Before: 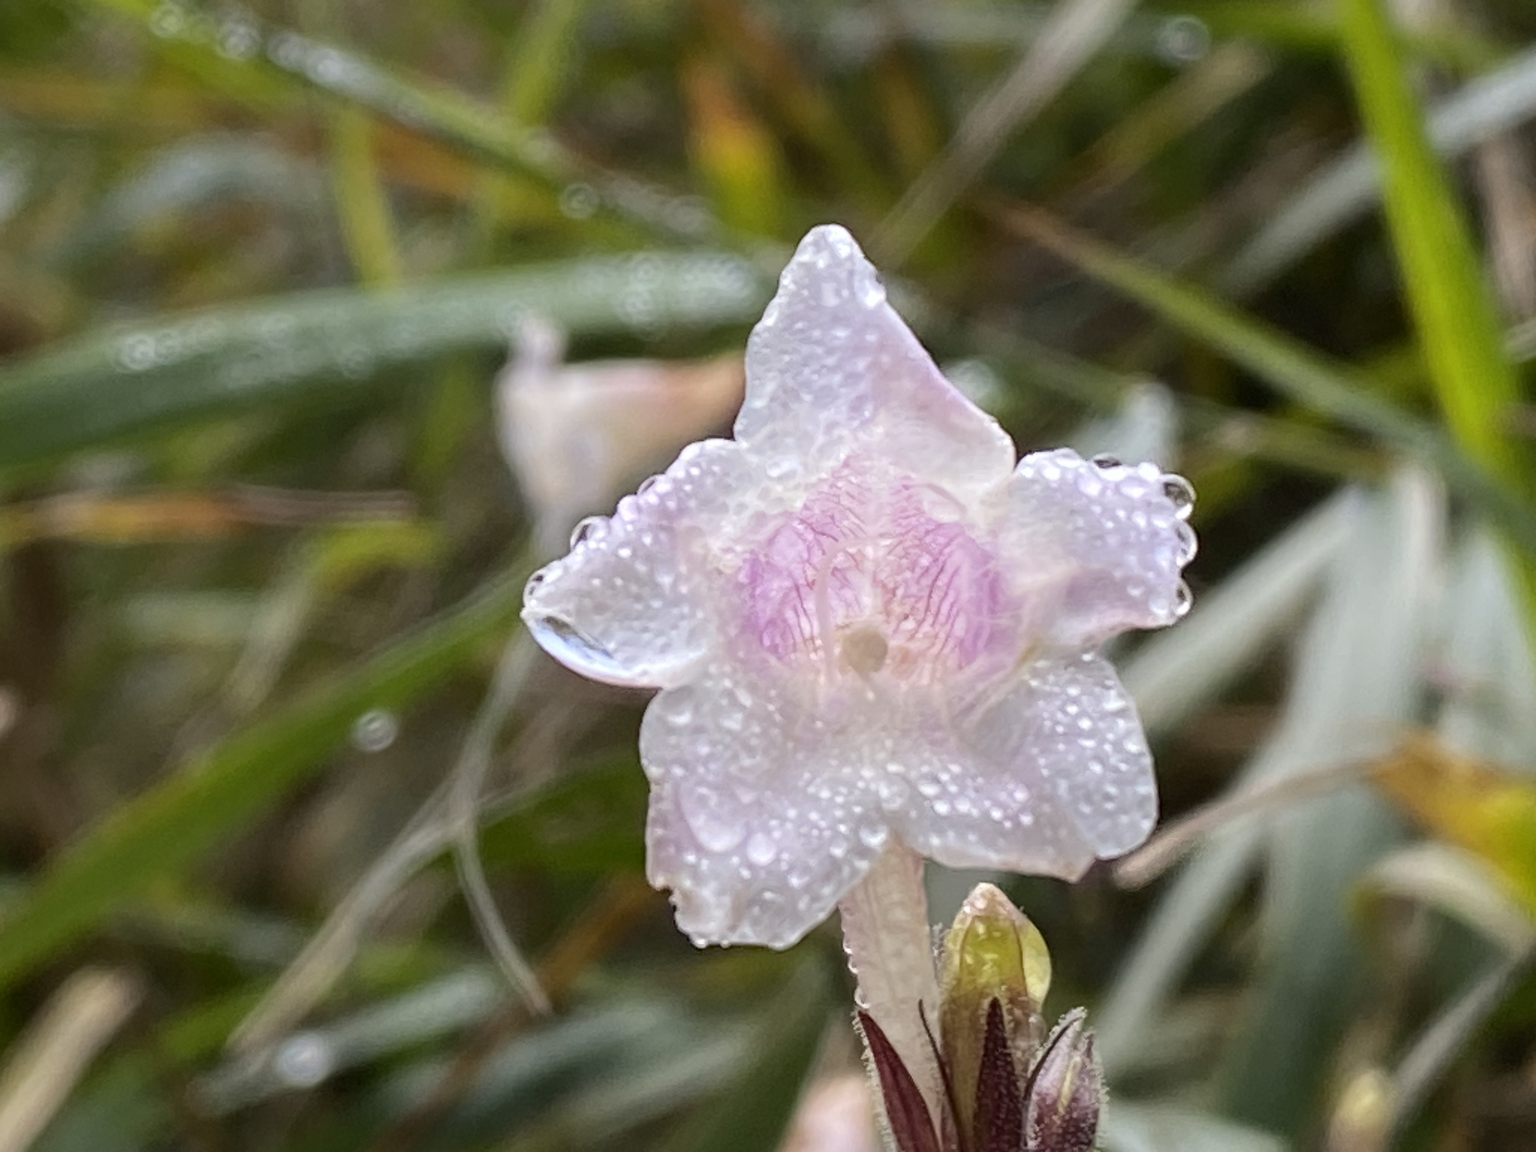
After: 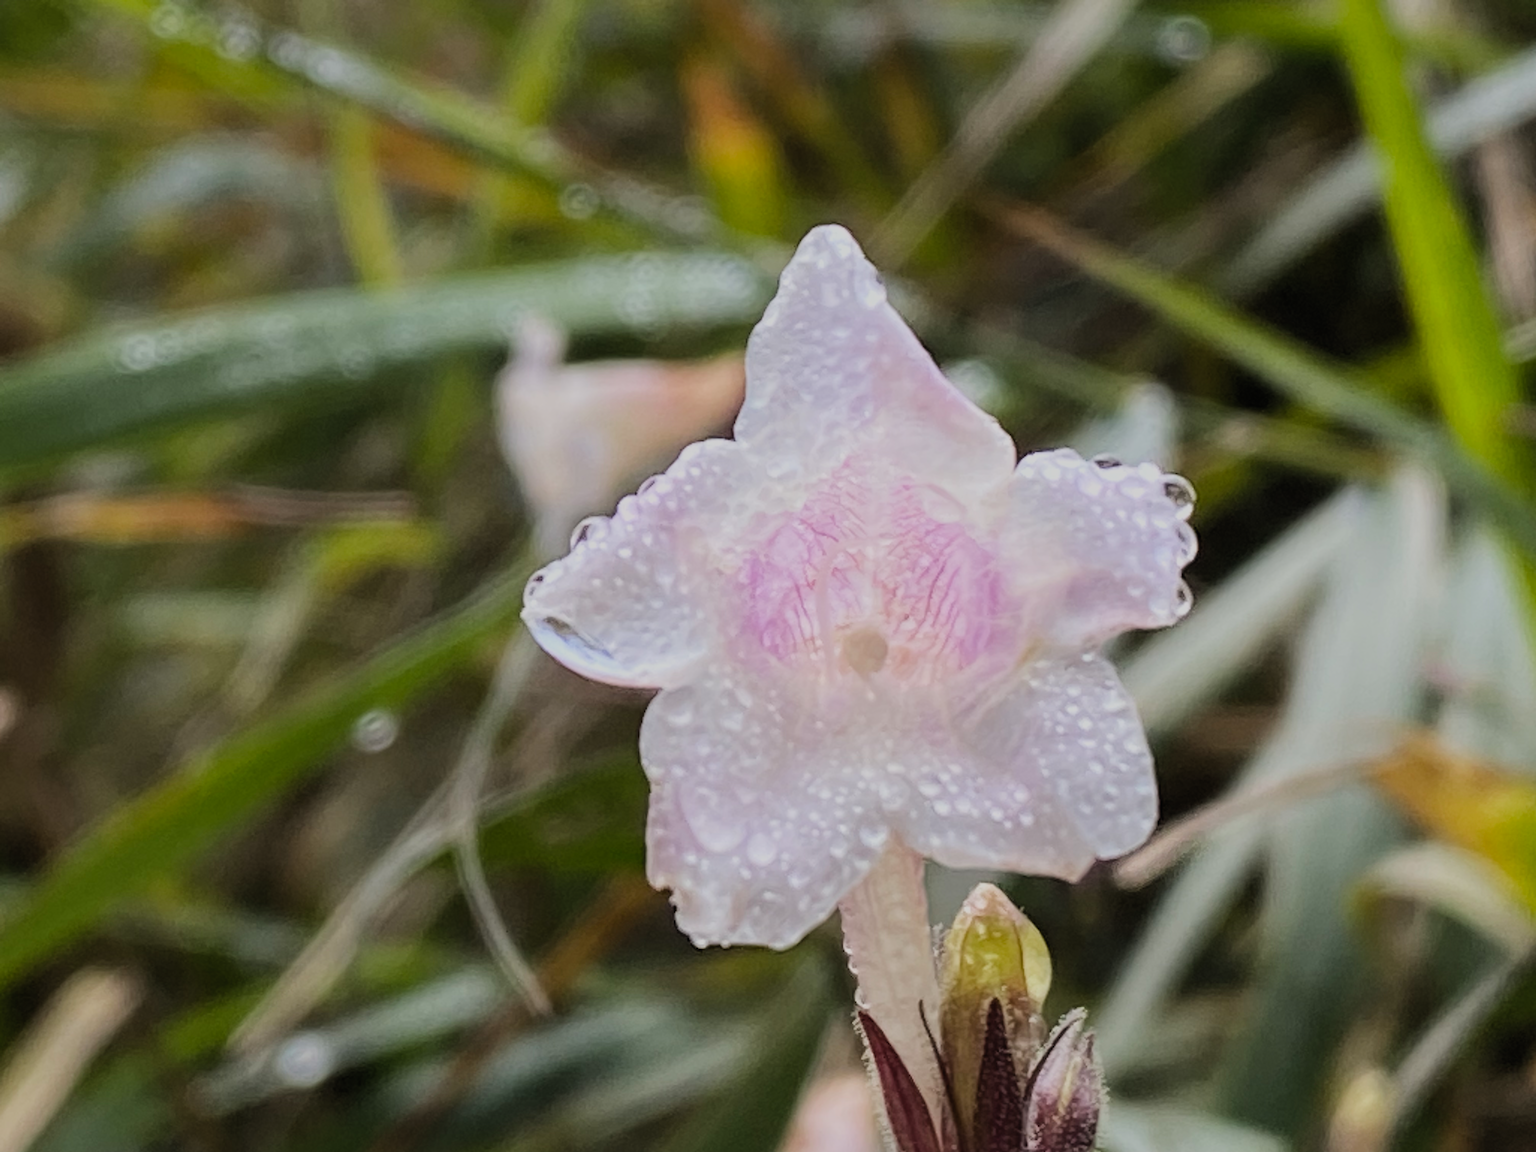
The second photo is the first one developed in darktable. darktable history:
filmic rgb: black relative exposure -7.65 EV, white relative exposure 4.56 EV, hardness 3.61, contrast 1.053, color science v5 (2021), contrast in shadows safe, contrast in highlights safe
